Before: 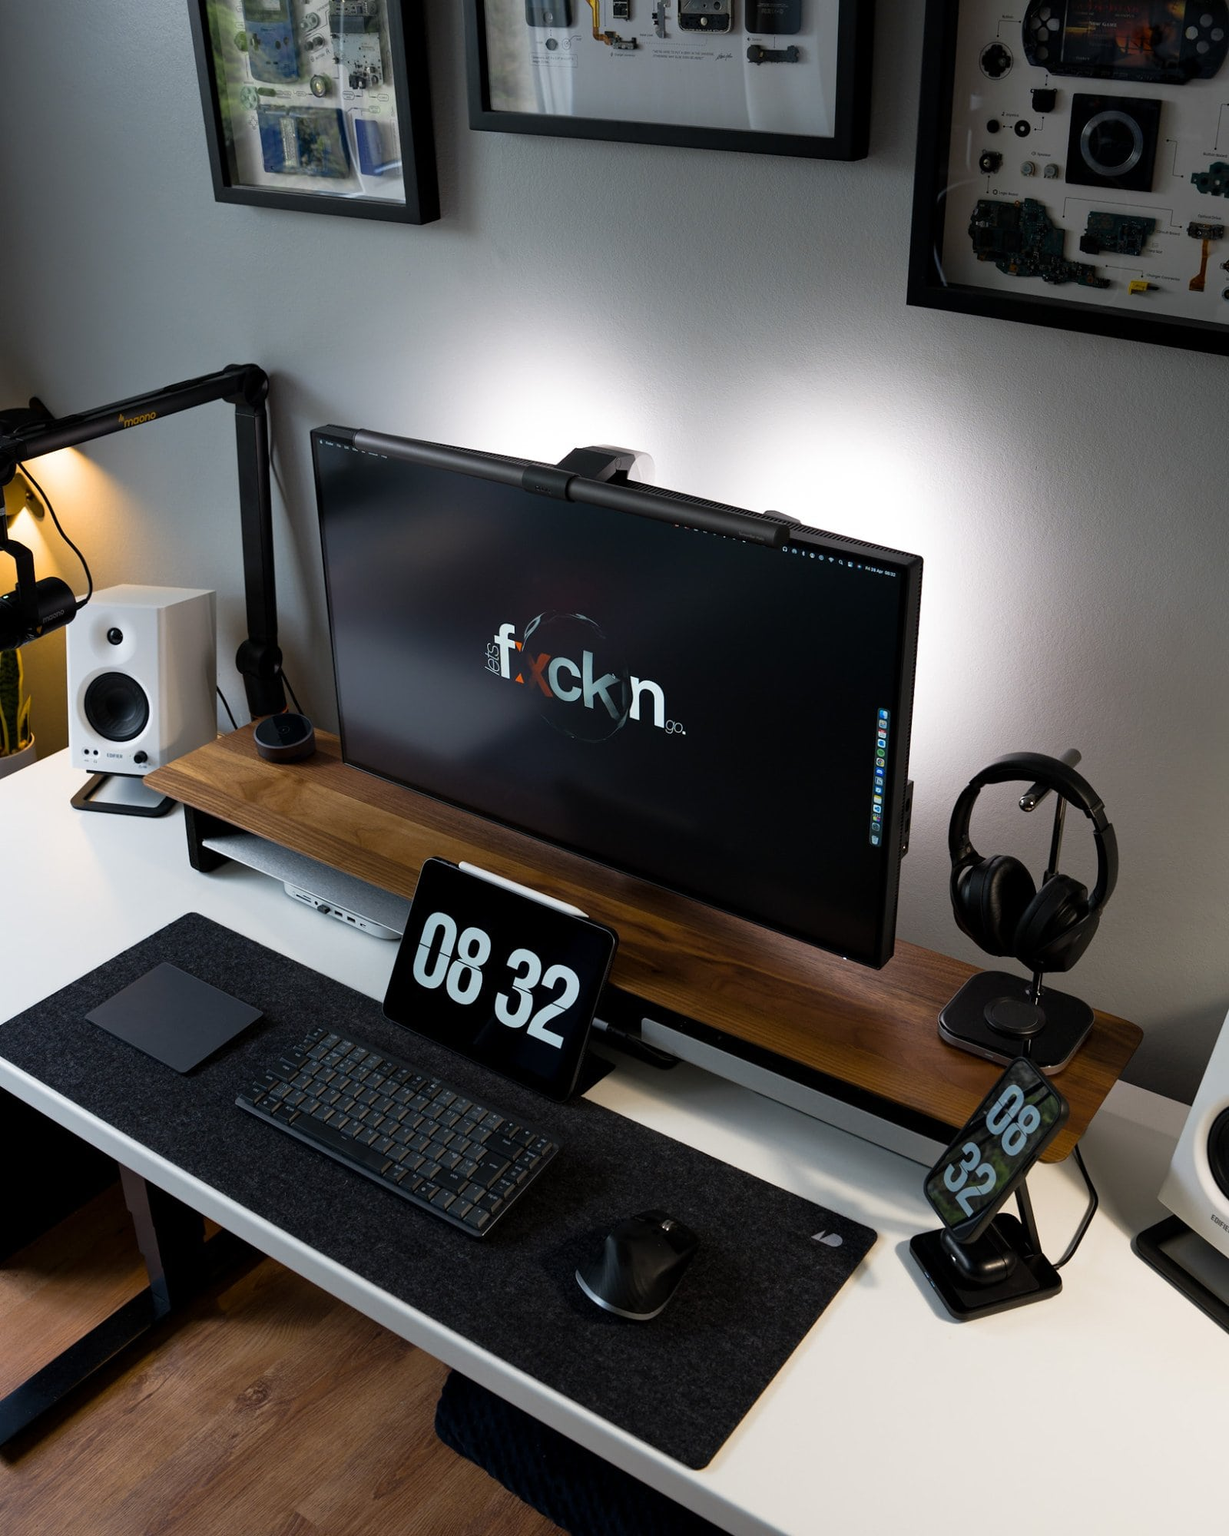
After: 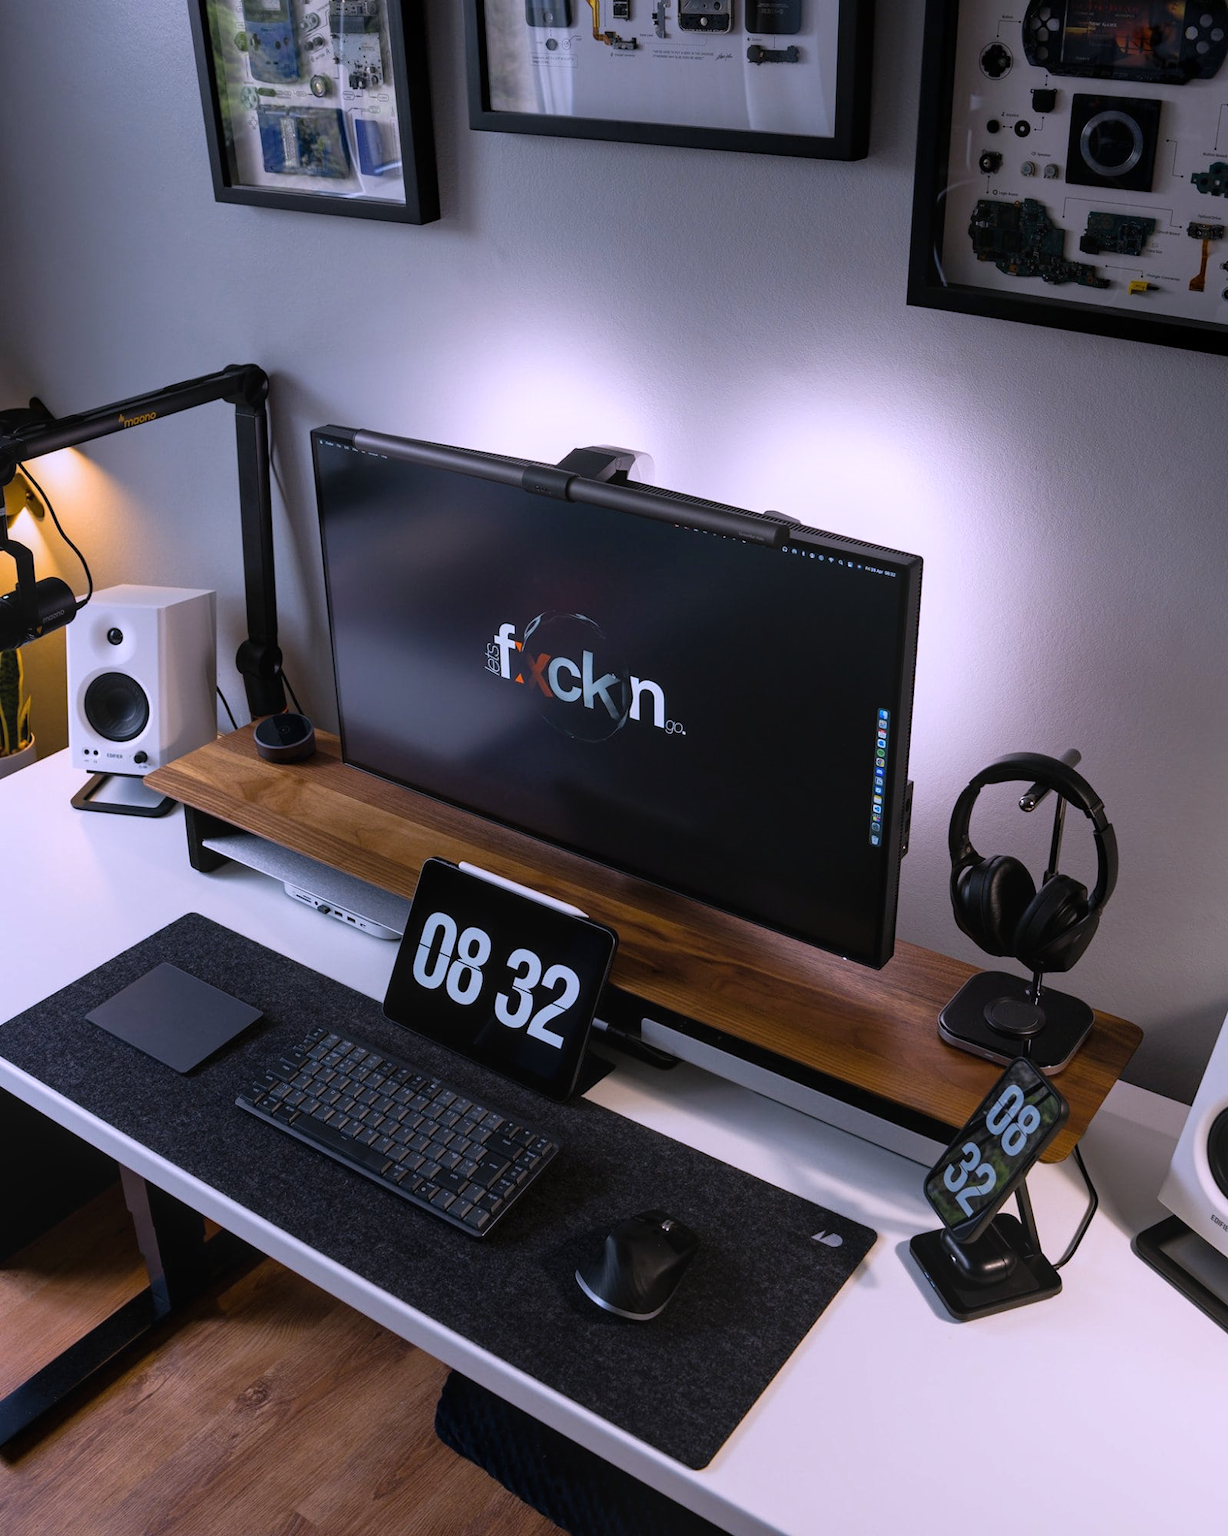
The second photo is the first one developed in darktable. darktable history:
white balance: red 1.042, blue 1.17
local contrast: detail 110%
